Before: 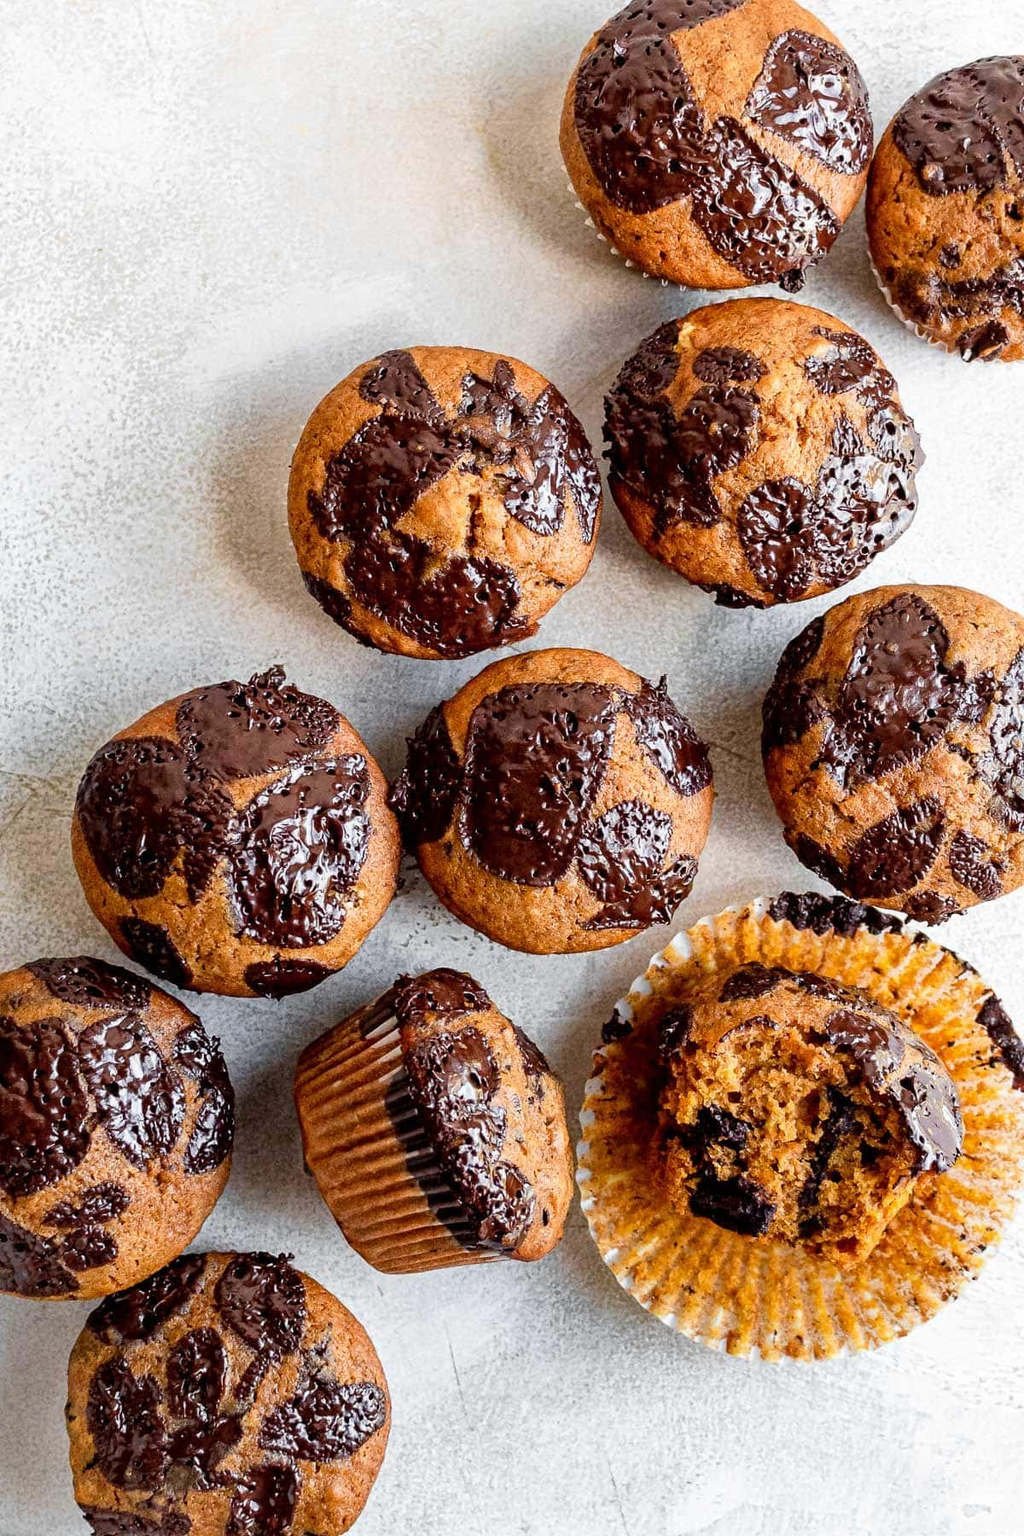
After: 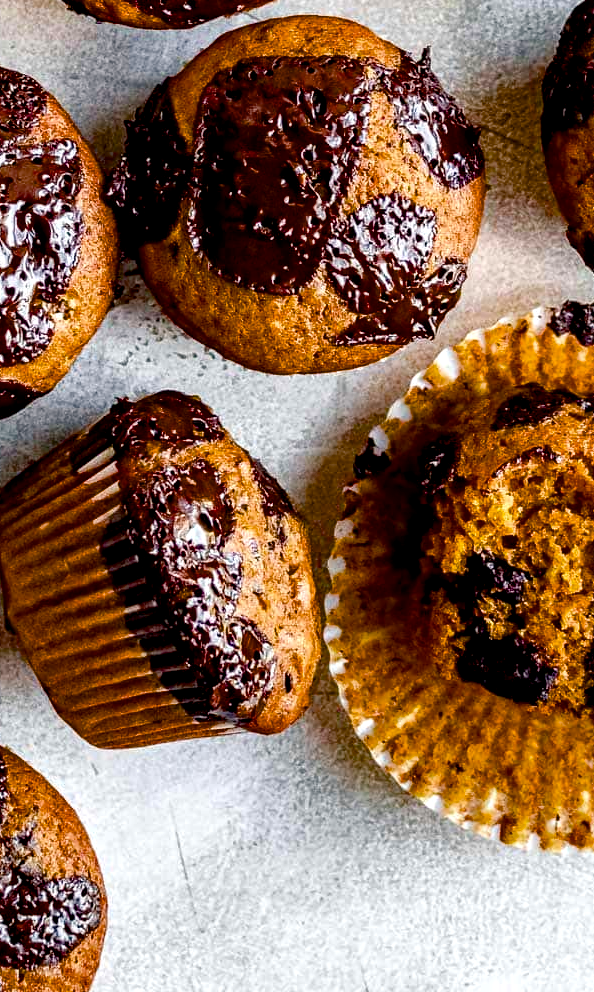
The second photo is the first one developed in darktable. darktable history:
crop: left 29.269%, top 41.368%, right 21.203%, bottom 3.506%
local contrast: detail 135%, midtone range 0.743
color balance rgb: shadows lift › chroma 2.026%, shadows lift › hue 216.5°, perceptual saturation grading › global saturation 44.793%, perceptual saturation grading › highlights -24.8%, perceptual saturation grading › shadows 50.034%, global vibrance -1.49%, saturation formula JzAzBz (2021)
